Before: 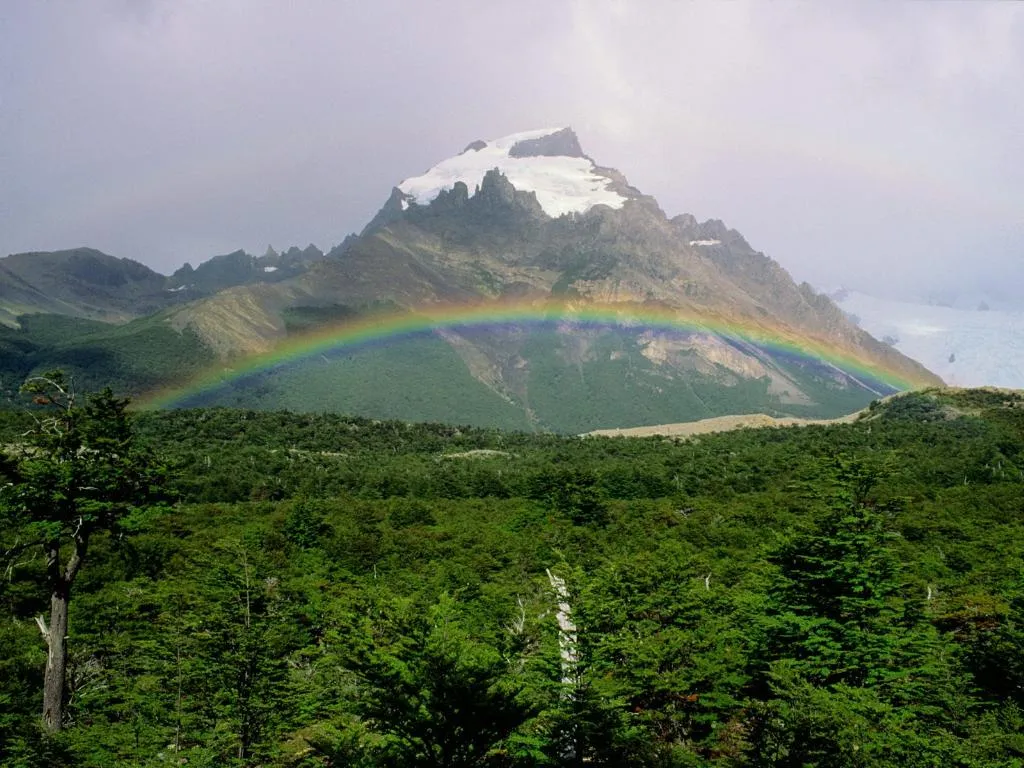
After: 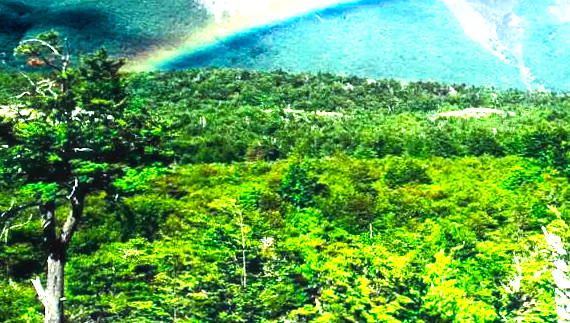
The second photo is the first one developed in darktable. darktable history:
rotate and perspective: rotation -0.45°, automatic cropping original format, crop left 0.008, crop right 0.992, crop top 0.012, crop bottom 0.988
crop: top 44.483%, right 43.593%, bottom 12.892%
exposure: black level correction 0, exposure 0.7 EV, compensate exposure bias true, compensate highlight preservation false
tone curve: curves: ch0 [(0, 0) (0.003, 0.032) (0.011, 0.036) (0.025, 0.049) (0.044, 0.075) (0.069, 0.112) (0.1, 0.151) (0.136, 0.197) (0.177, 0.241) (0.224, 0.295) (0.277, 0.355) (0.335, 0.429) (0.399, 0.512) (0.468, 0.607) (0.543, 0.702) (0.623, 0.796) (0.709, 0.903) (0.801, 0.987) (0.898, 0.997) (1, 1)], preserve colors none
color calibration: output R [1.422, -0.35, -0.252, 0], output G [-0.238, 1.259, -0.084, 0], output B [-0.081, -0.196, 1.58, 0], output brightness [0.49, 0.671, -0.57, 0], illuminant same as pipeline (D50), adaptation none (bypass), saturation algorithm version 1 (2020)
tone equalizer: -8 EV -0.75 EV, -7 EV -0.7 EV, -6 EV -0.6 EV, -5 EV -0.4 EV, -3 EV 0.4 EV, -2 EV 0.6 EV, -1 EV 0.7 EV, +0 EV 0.75 EV, edges refinement/feathering 500, mask exposure compensation -1.57 EV, preserve details no
haze removal: strength -0.05
